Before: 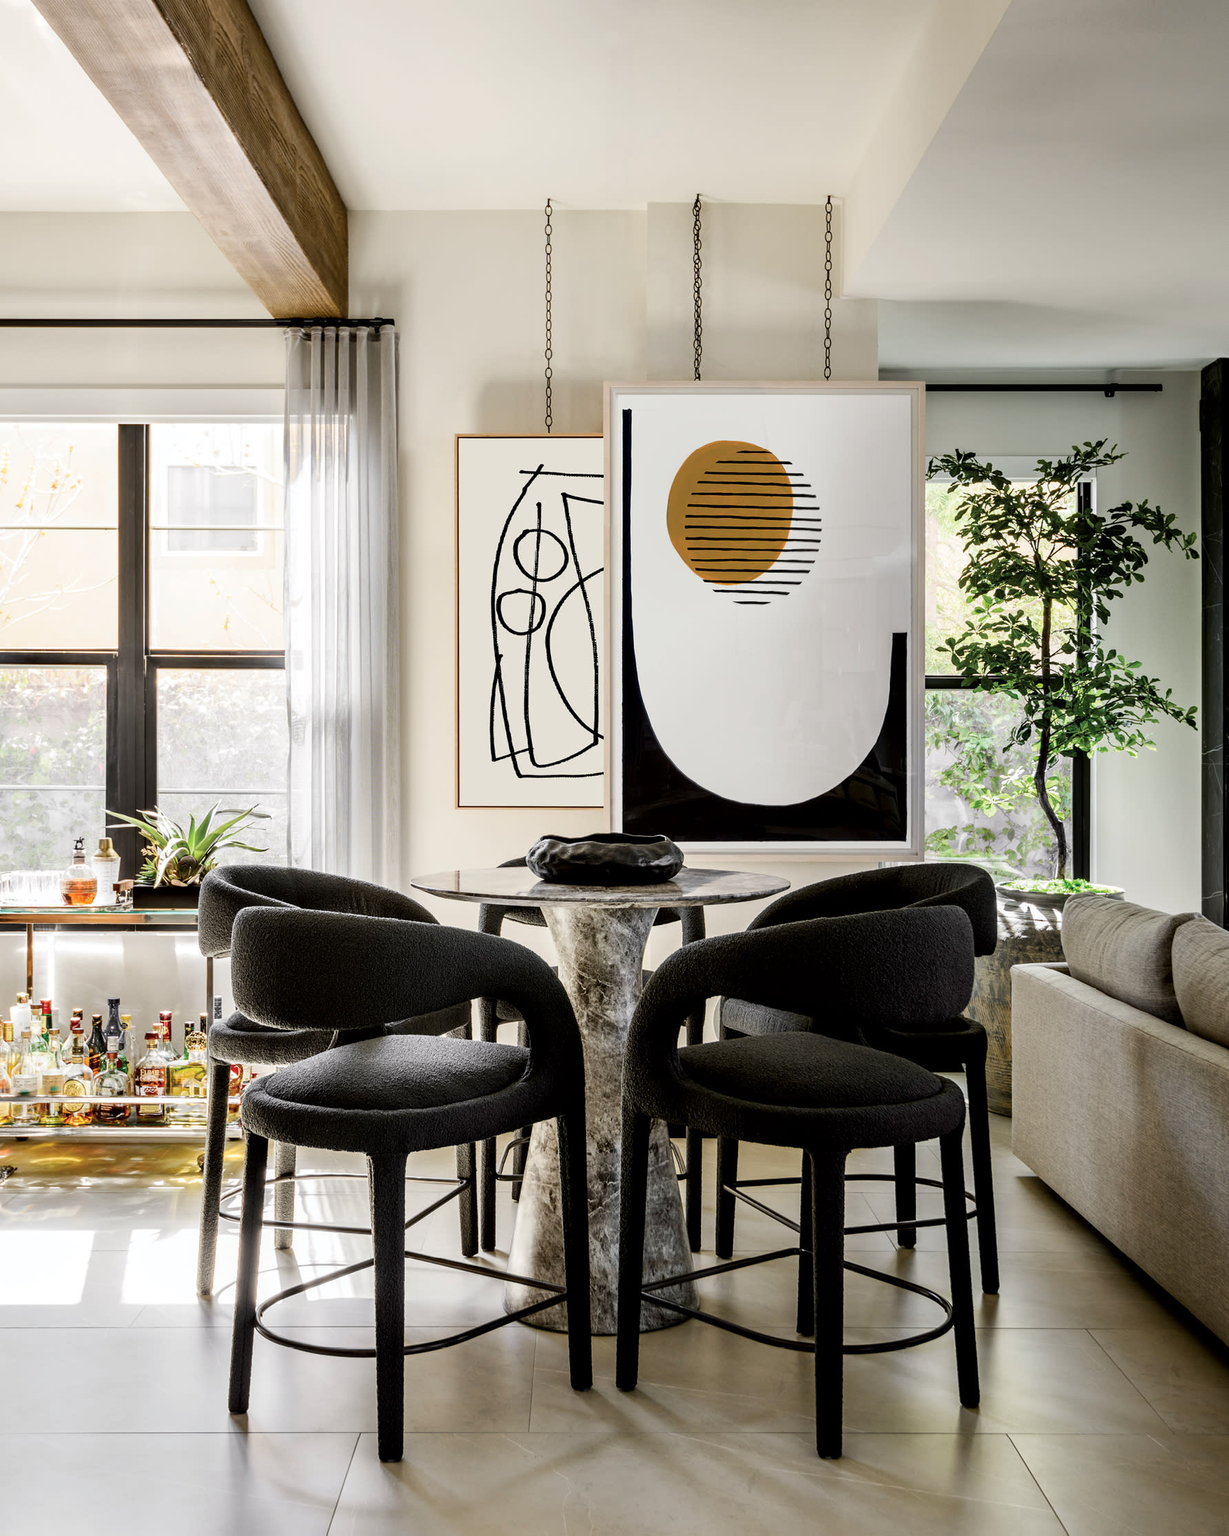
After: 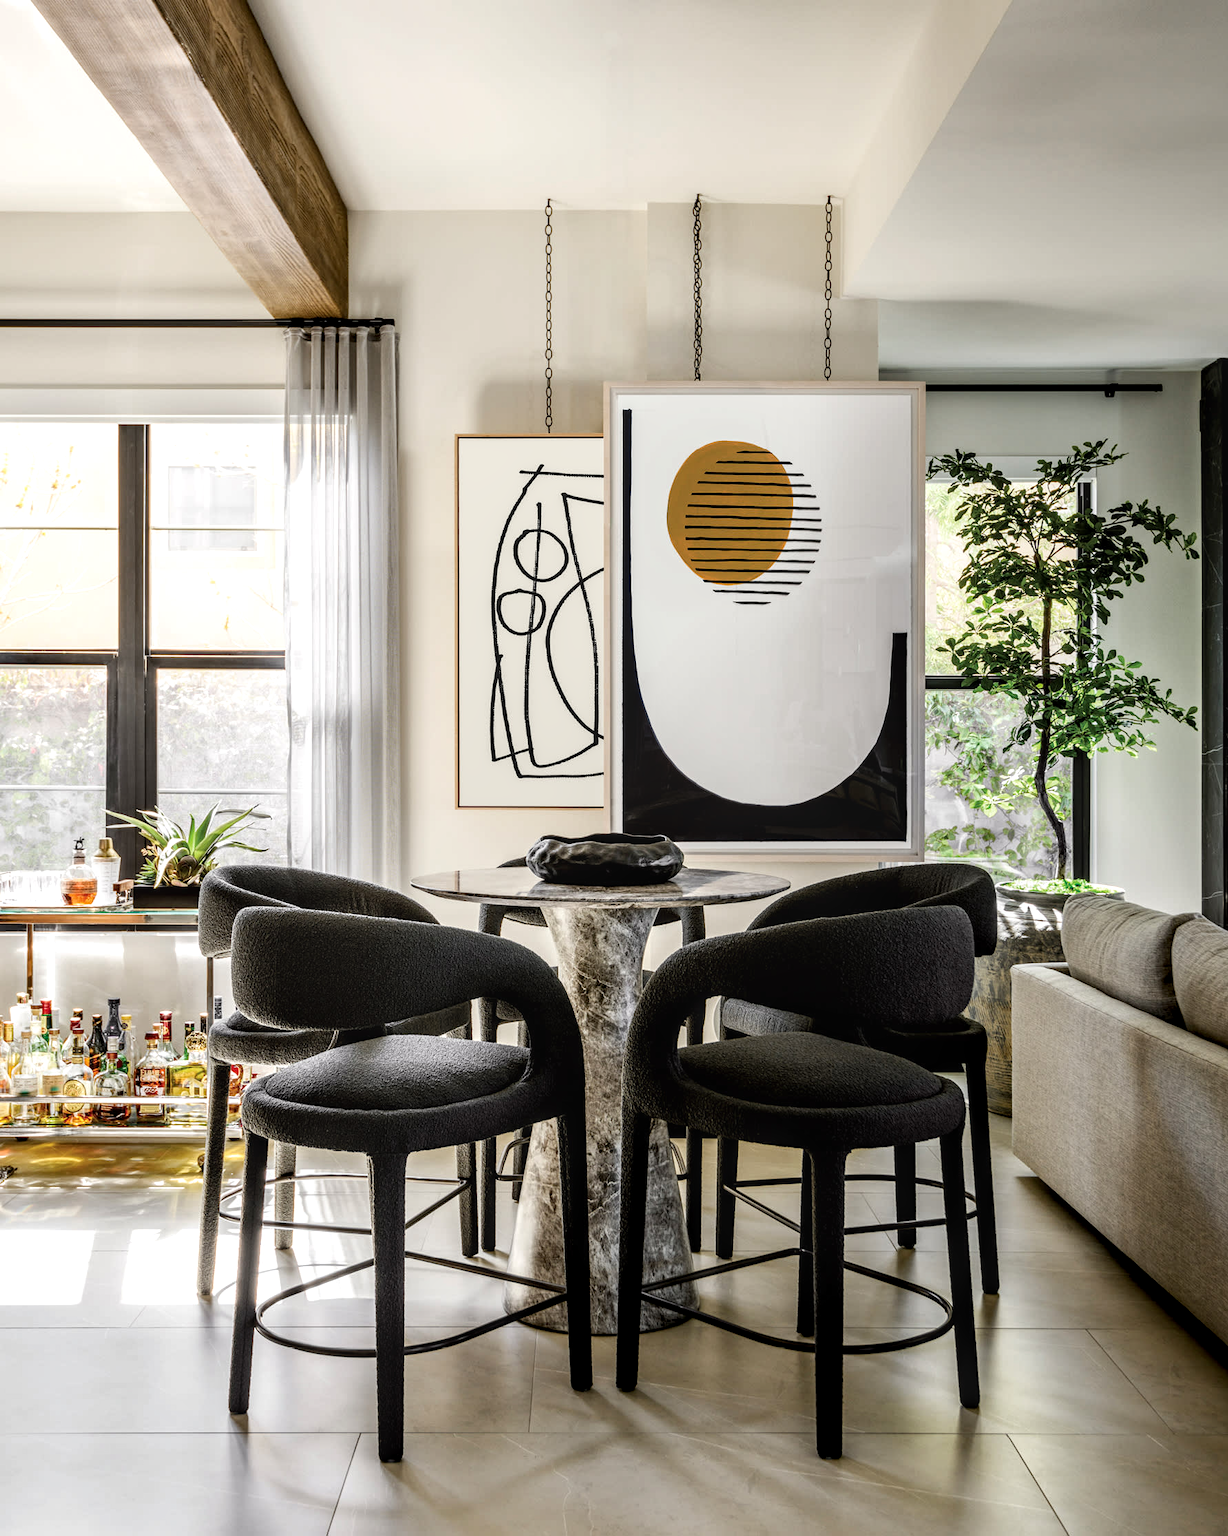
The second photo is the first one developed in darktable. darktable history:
local contrast: on, module defaults
levels: levels [0, 0.48, 0.961]
